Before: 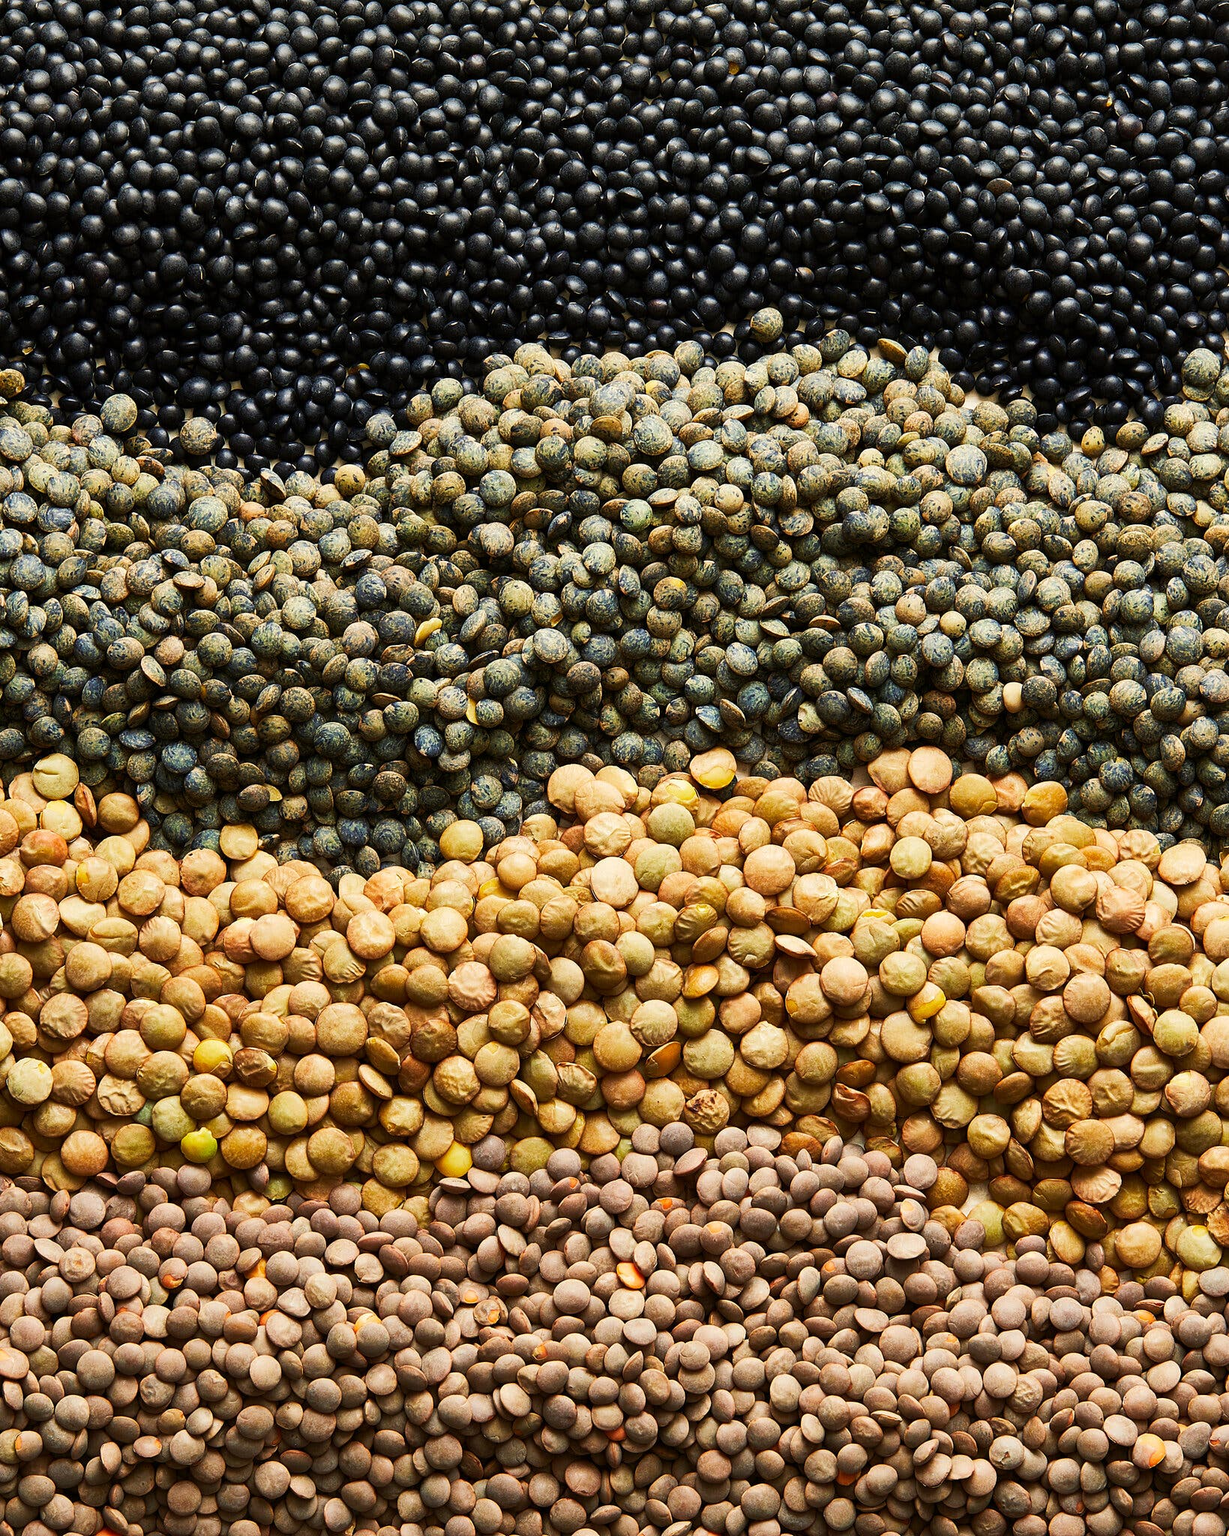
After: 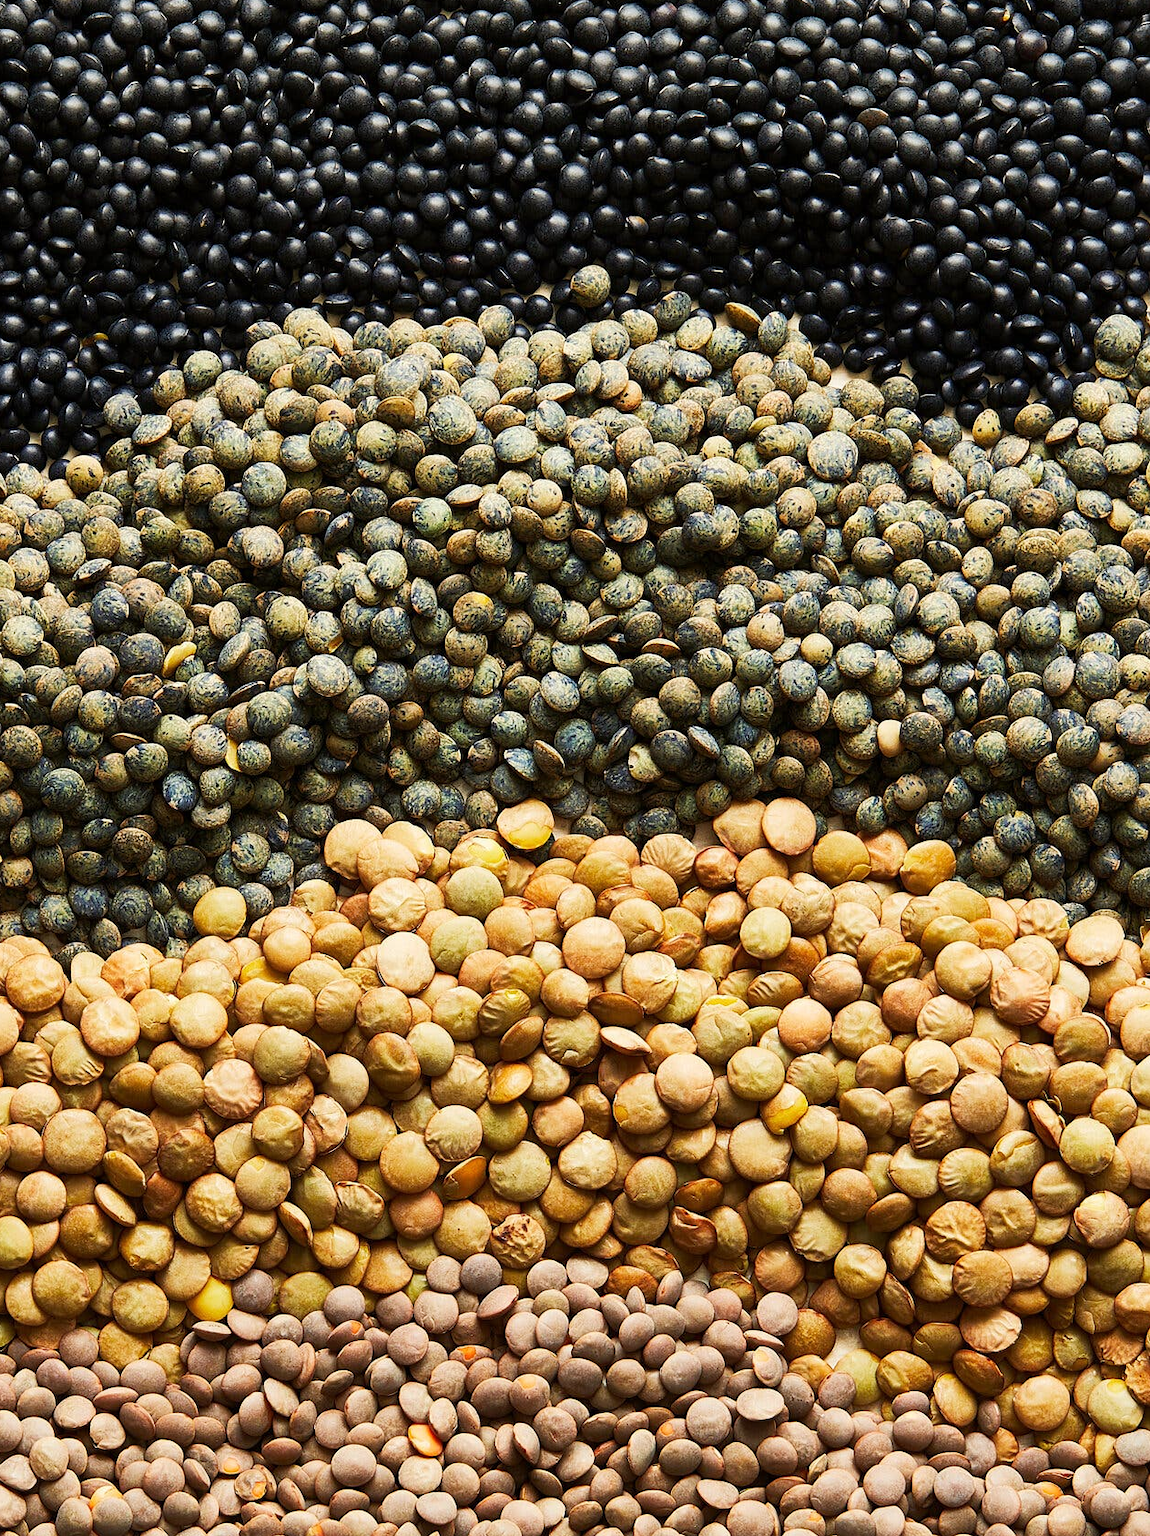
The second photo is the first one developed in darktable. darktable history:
crop: left 22.842%, top 5.824%, bottom 11.766%
base curve: curves: ch0 [(0, 0) (0.472, 0.508) (1, 1)], exposure shift 0.574, preserve colors none
